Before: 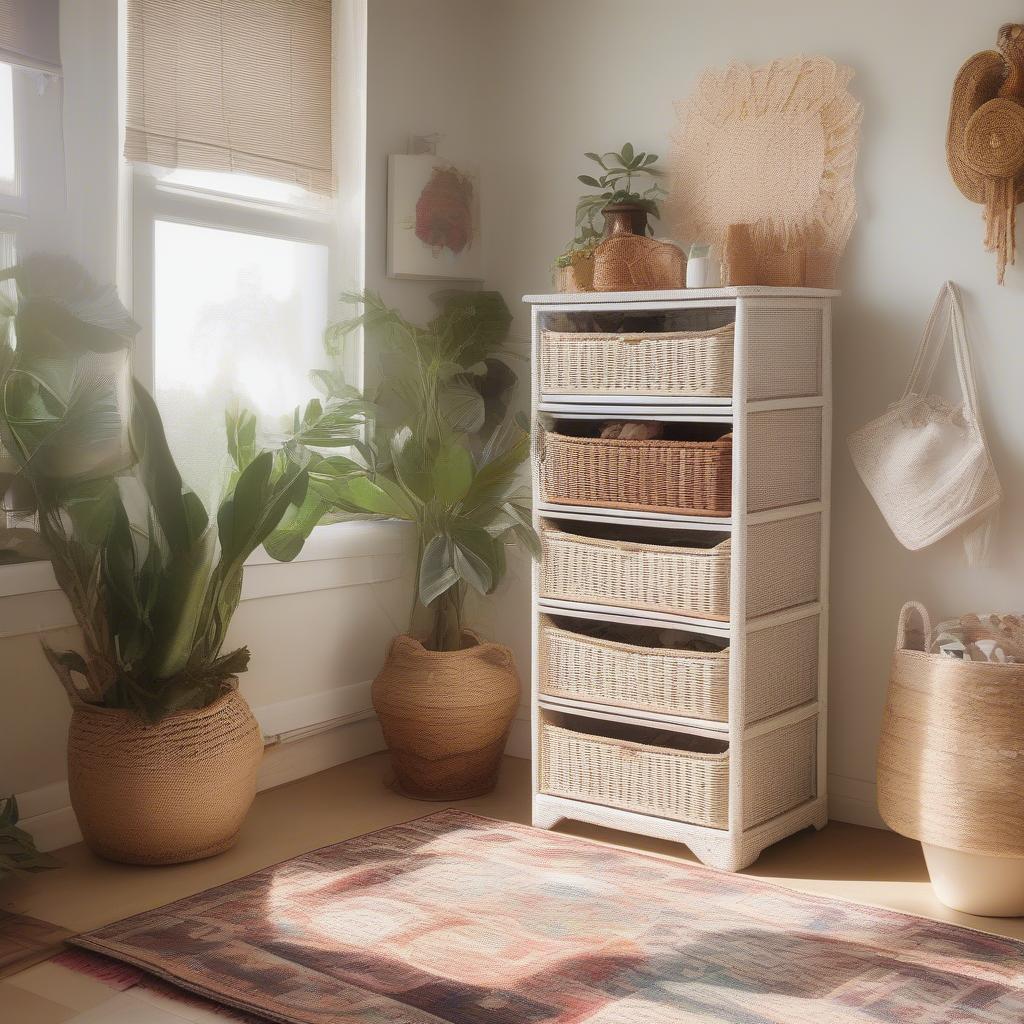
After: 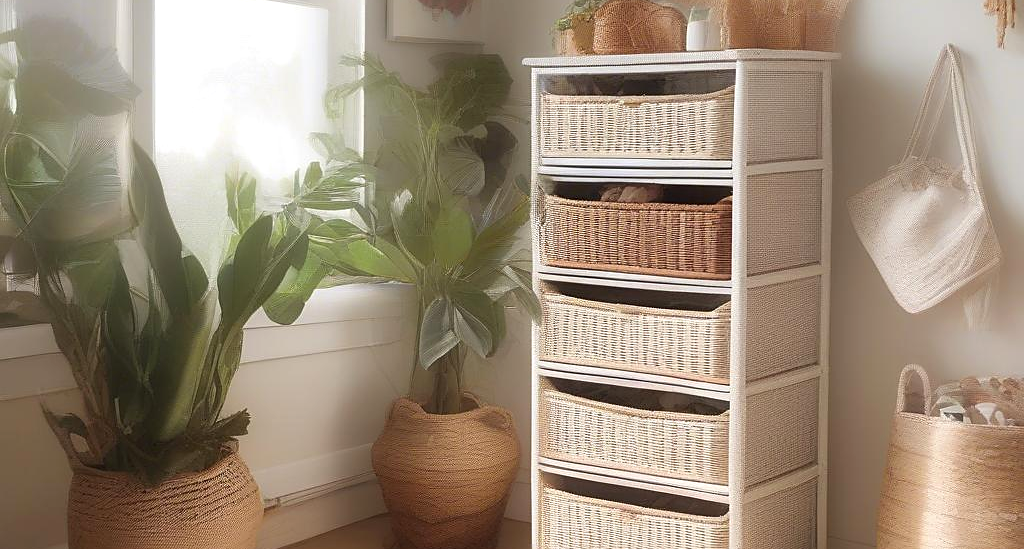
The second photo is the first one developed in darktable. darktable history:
exposure: exposure 0.201 EV, compensate highlight preservation false
sharpen: radius 1.9, amount 0.416, threshold 1.459
crop and rotate: top 23.203%, bottom 23.128%
